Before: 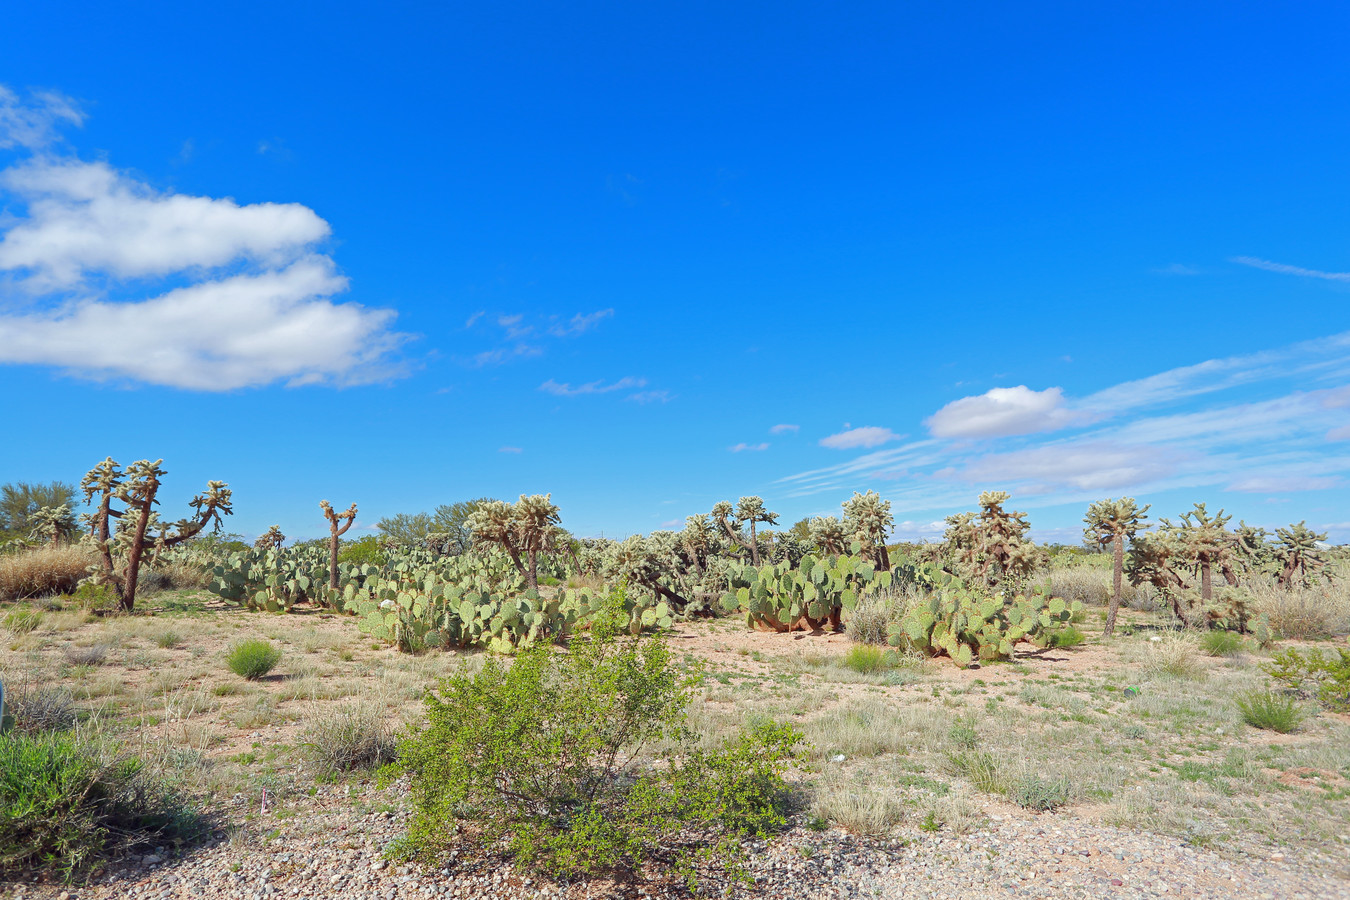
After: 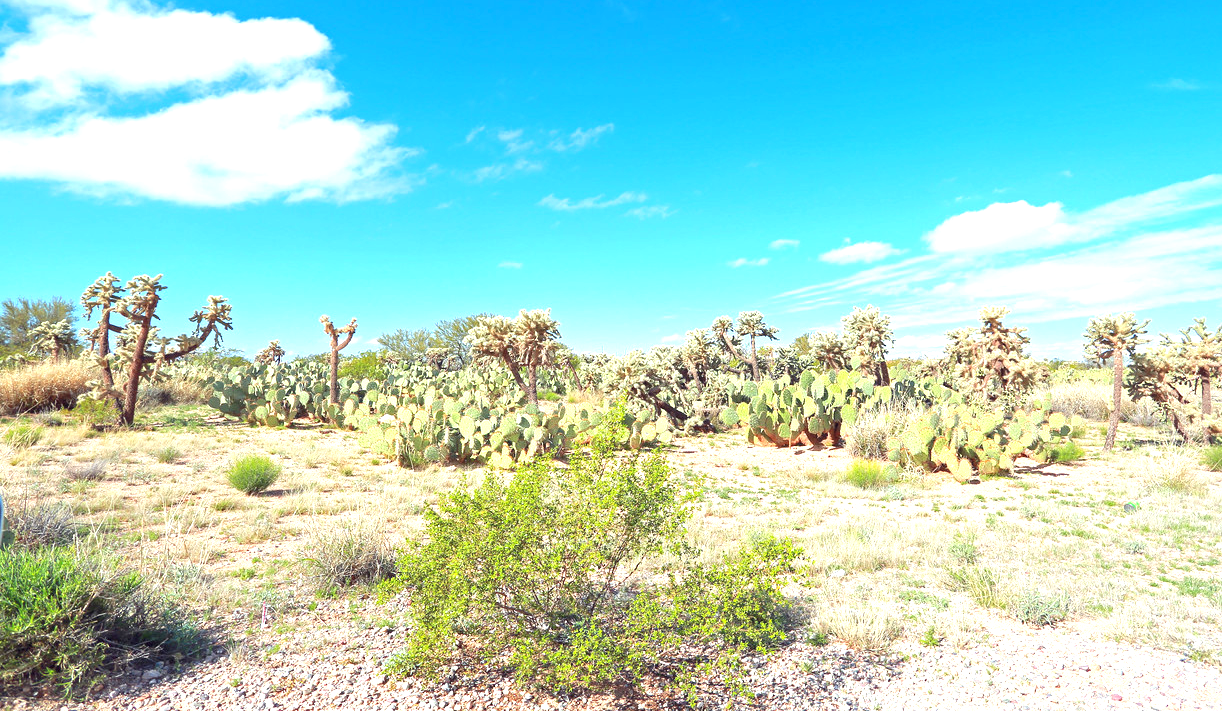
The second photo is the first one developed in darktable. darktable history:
crop: top 20.667%, right 9.412%, bottom 0.235%
exposure: exposure 1.21 EV, compensate highlight preservation false
